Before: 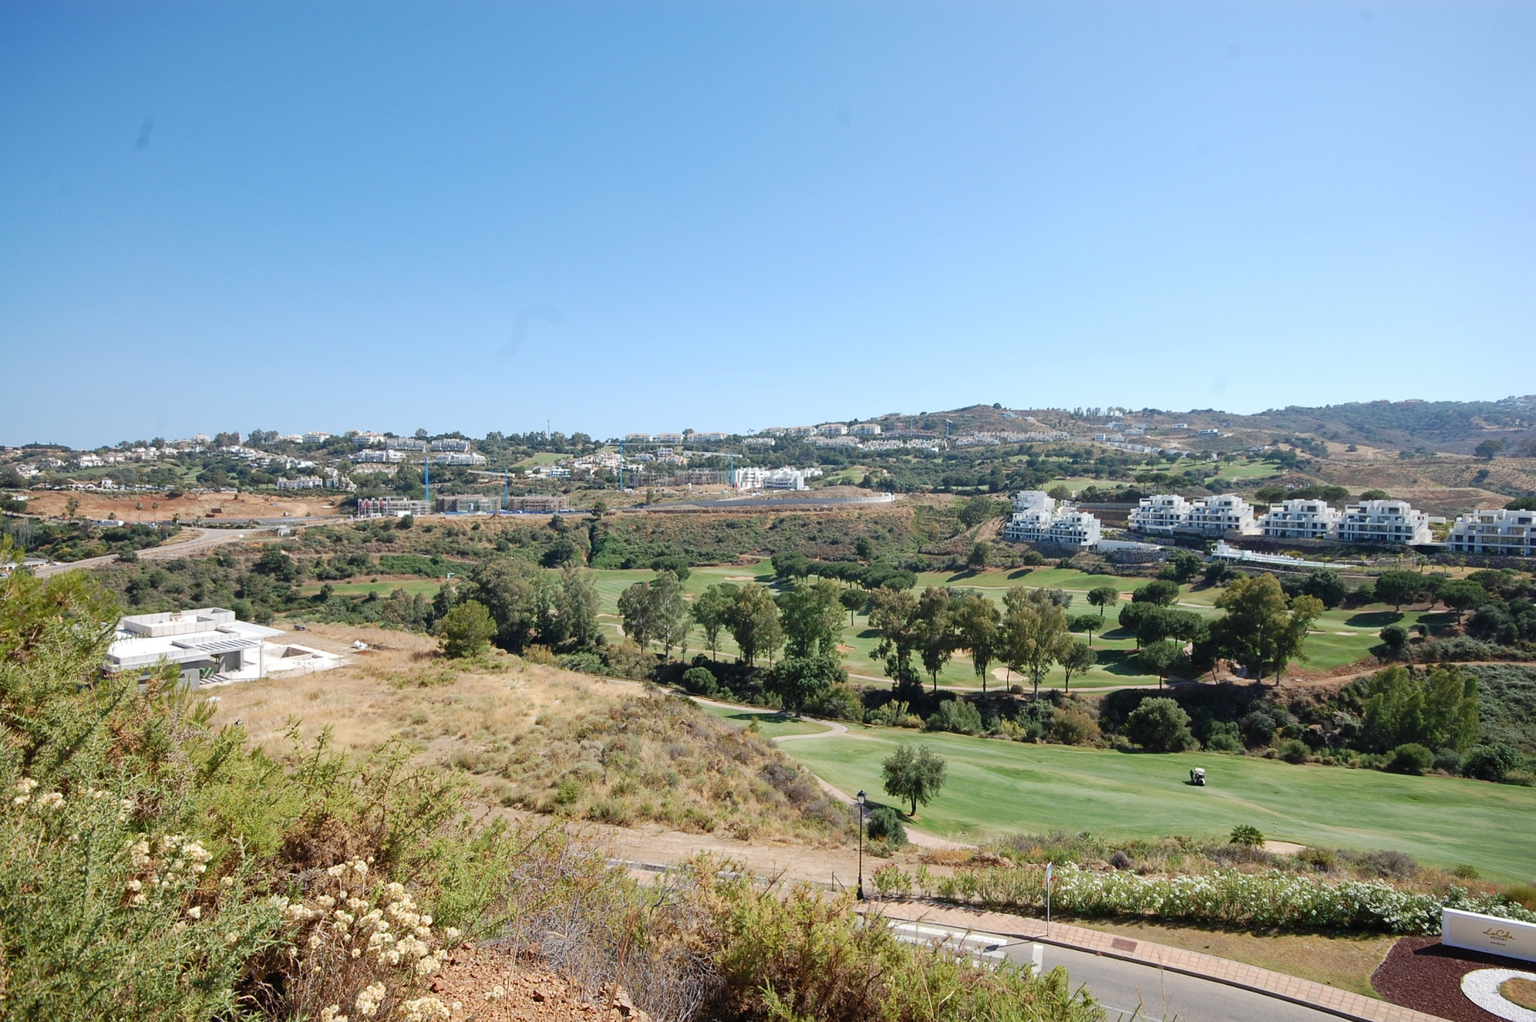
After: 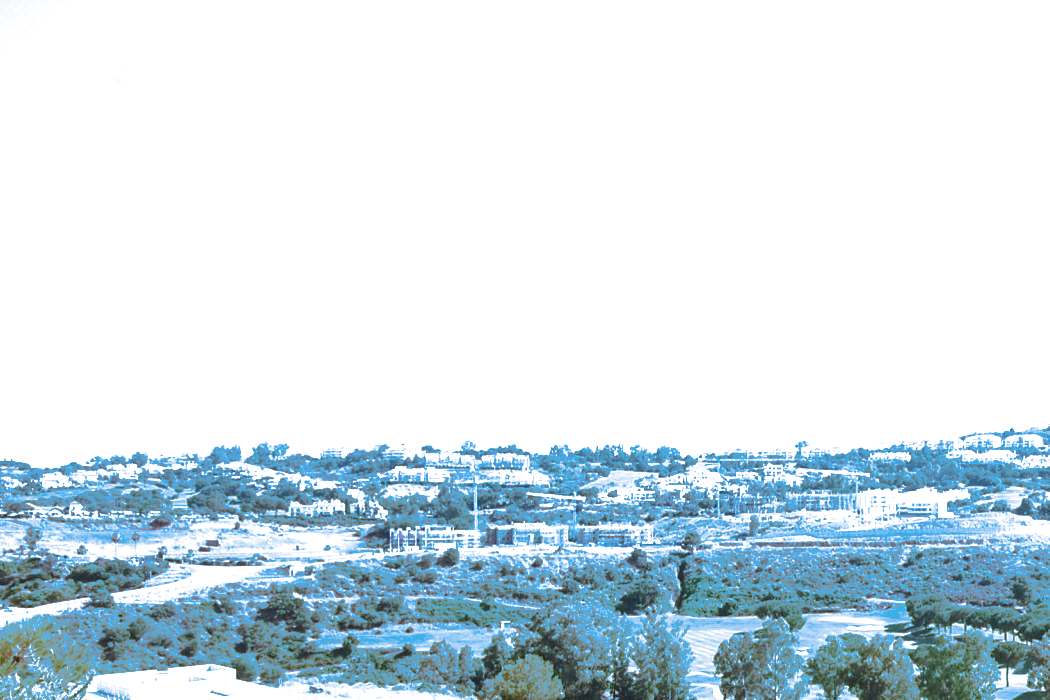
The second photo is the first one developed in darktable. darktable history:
exposure: black level correction 0, exposure 1.388 EV, compensate exposure bias true, compensate highlight preservation false
split-toning: shadows › hue 220°, shadows › saturation 0.64, highlights › hue 220°, highlights › saturation 0.64, balance 0, compress 5.22%
crop and rotate: left 3.047%, top 7.509%, right 42.236%, bottom 37.598%
